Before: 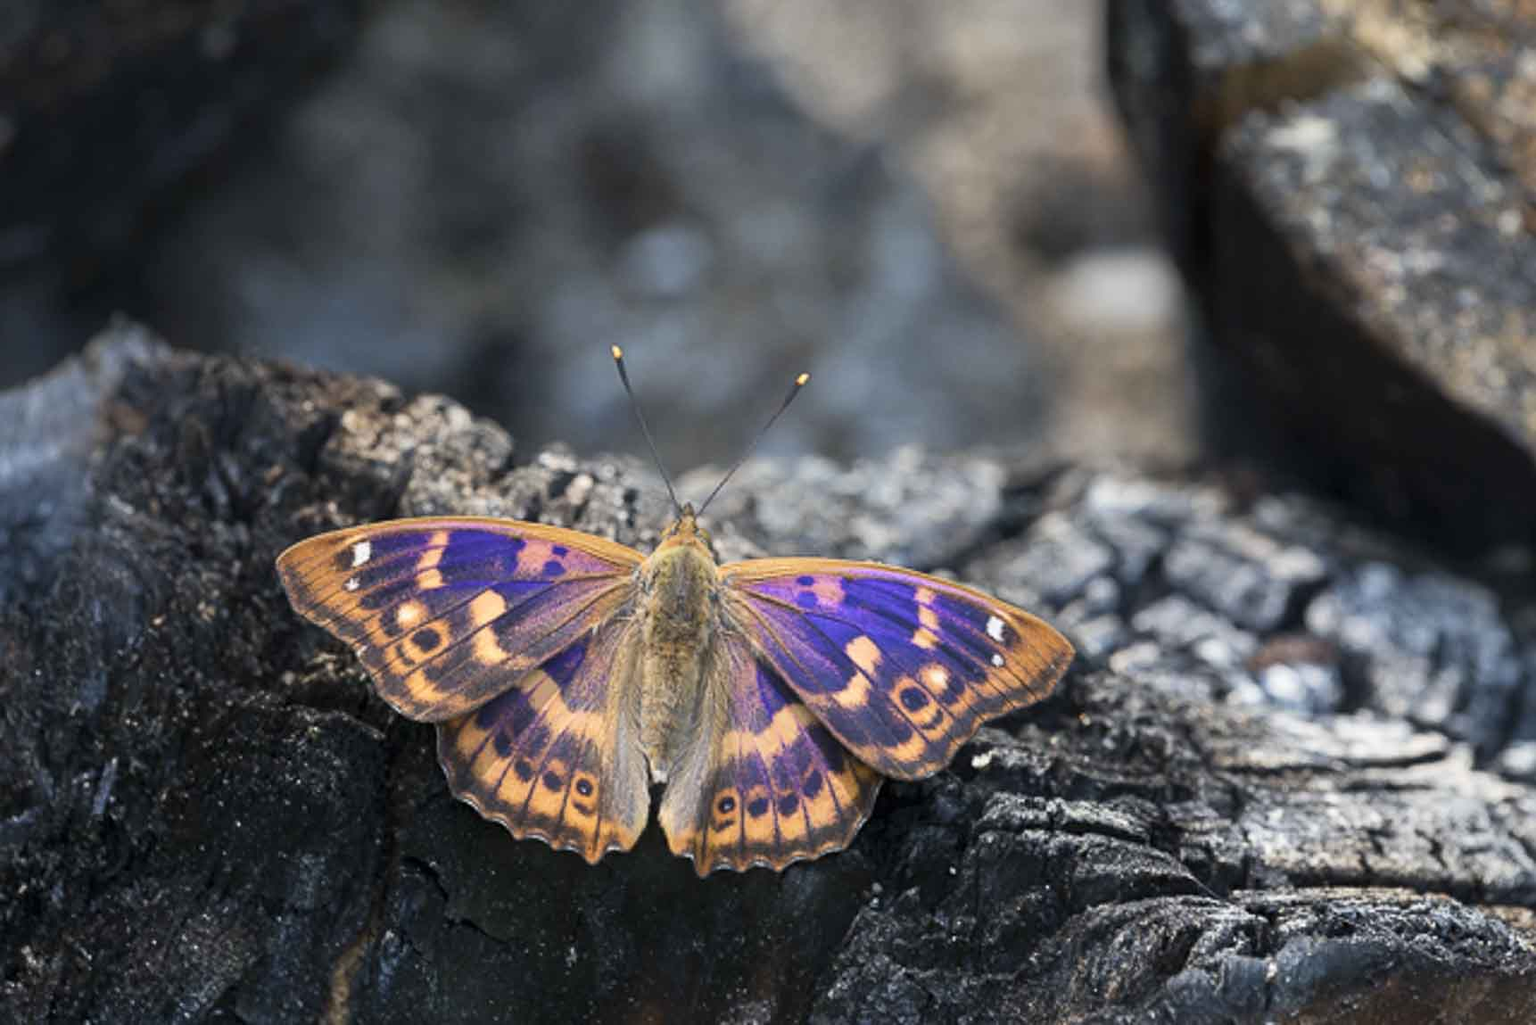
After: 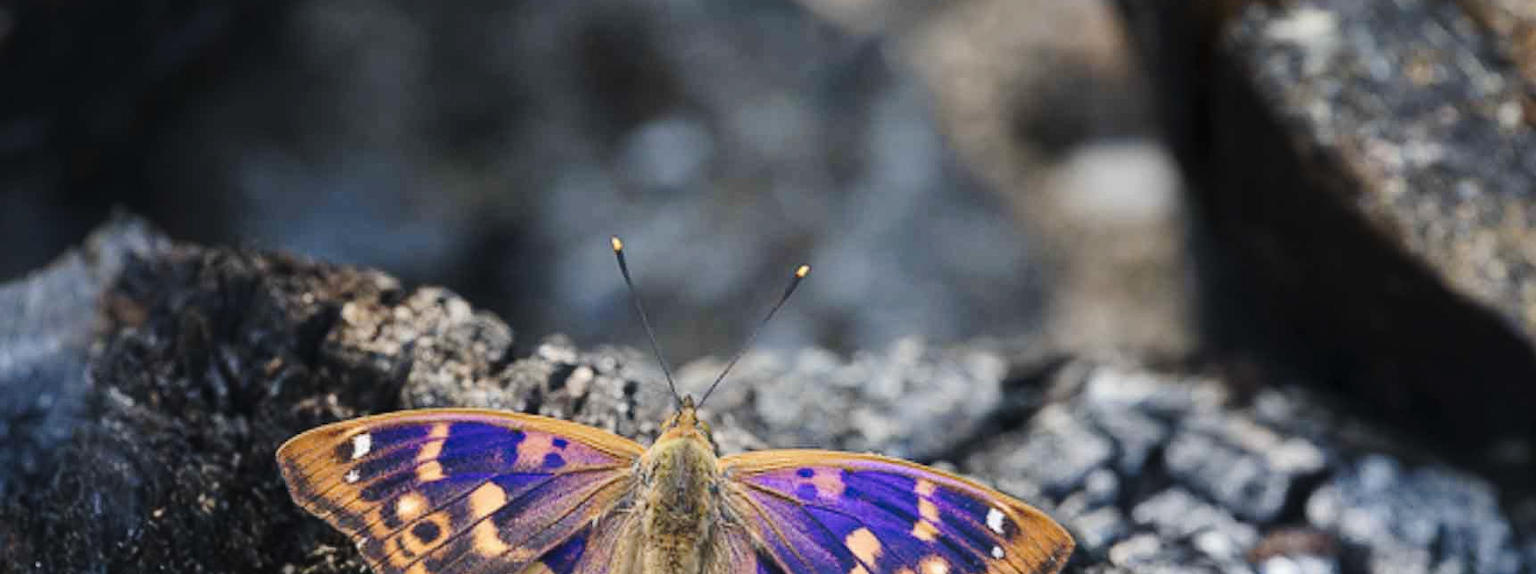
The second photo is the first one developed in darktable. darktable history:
crop and rotate: top 10.605%, bottom 33.274%
tone curve: curves: ch0 [(0, 0) (0.003, 0.002) (0.011, 0.009) (0.025, 0.02) (0.044, 0.034) (0.069, 0.046) (0.1, 0.062) (0.136, 0.083) (0.177, 0.119) (0.224, 0.162) (0.277, 0.216) (0.335, 0.282) (0.399, 0.365) (0.468, 0.457) (0.543, 0.541) (0.623, 0.624) (0.709, 0.713) (0.801, 0.797) (0.898, 0.889) (1, 1)], preserve colors none
